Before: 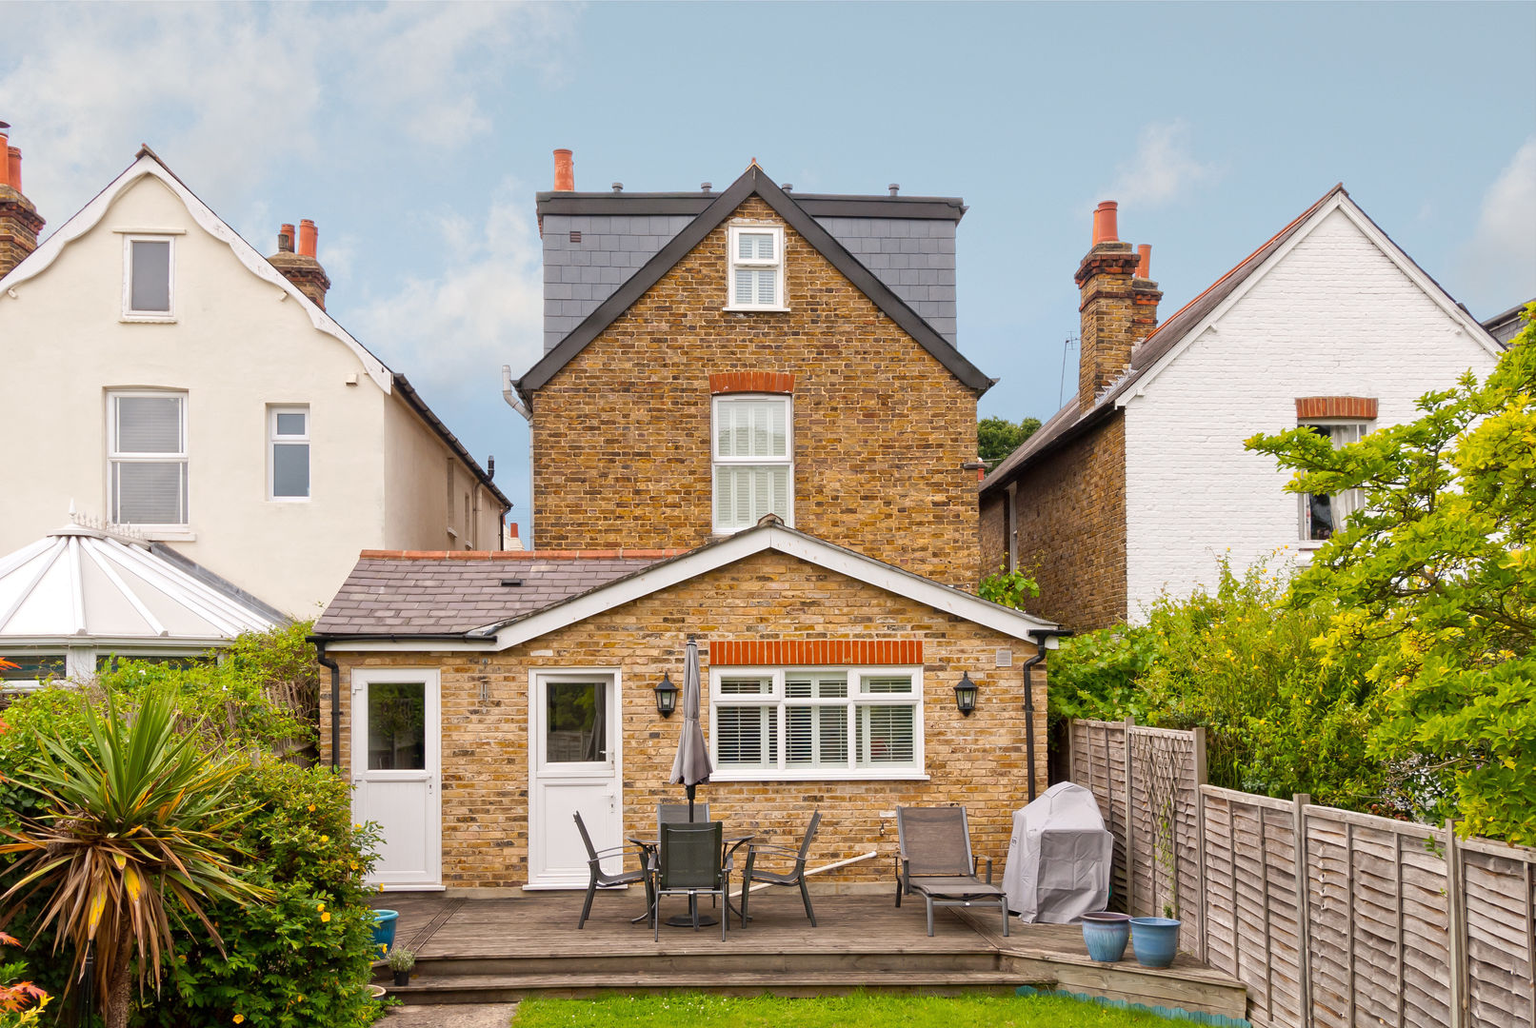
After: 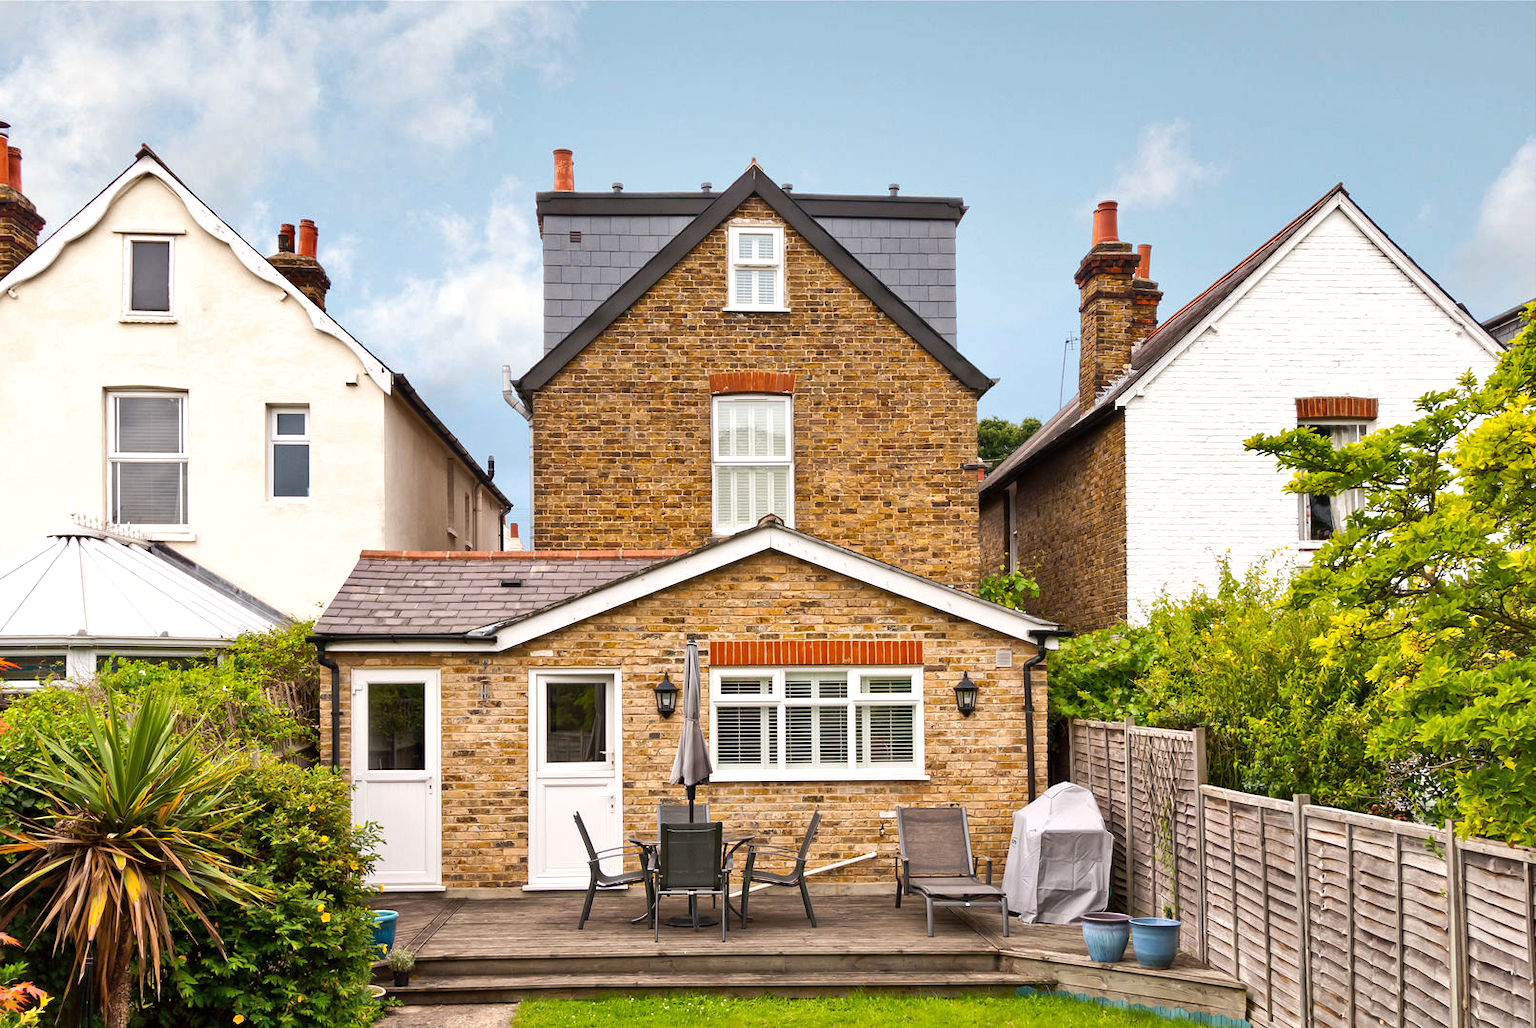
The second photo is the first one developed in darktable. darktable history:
tone equalizer: -8 EV -0.378 EV, -7 EV -0.417 EV, -6 EV -0.314 EV, -5 EV -0.183 EV, -3 EV 0.25 EV, -2 EV 0.345 EV, -1 EV 0.389 EV, +0 EV 0.391 EV, edges refinement/feathering 500, mask exposure compensation -1.57 EV, preserve details no
shadows and highlights: low approximation 0.01, soften with gaussian
